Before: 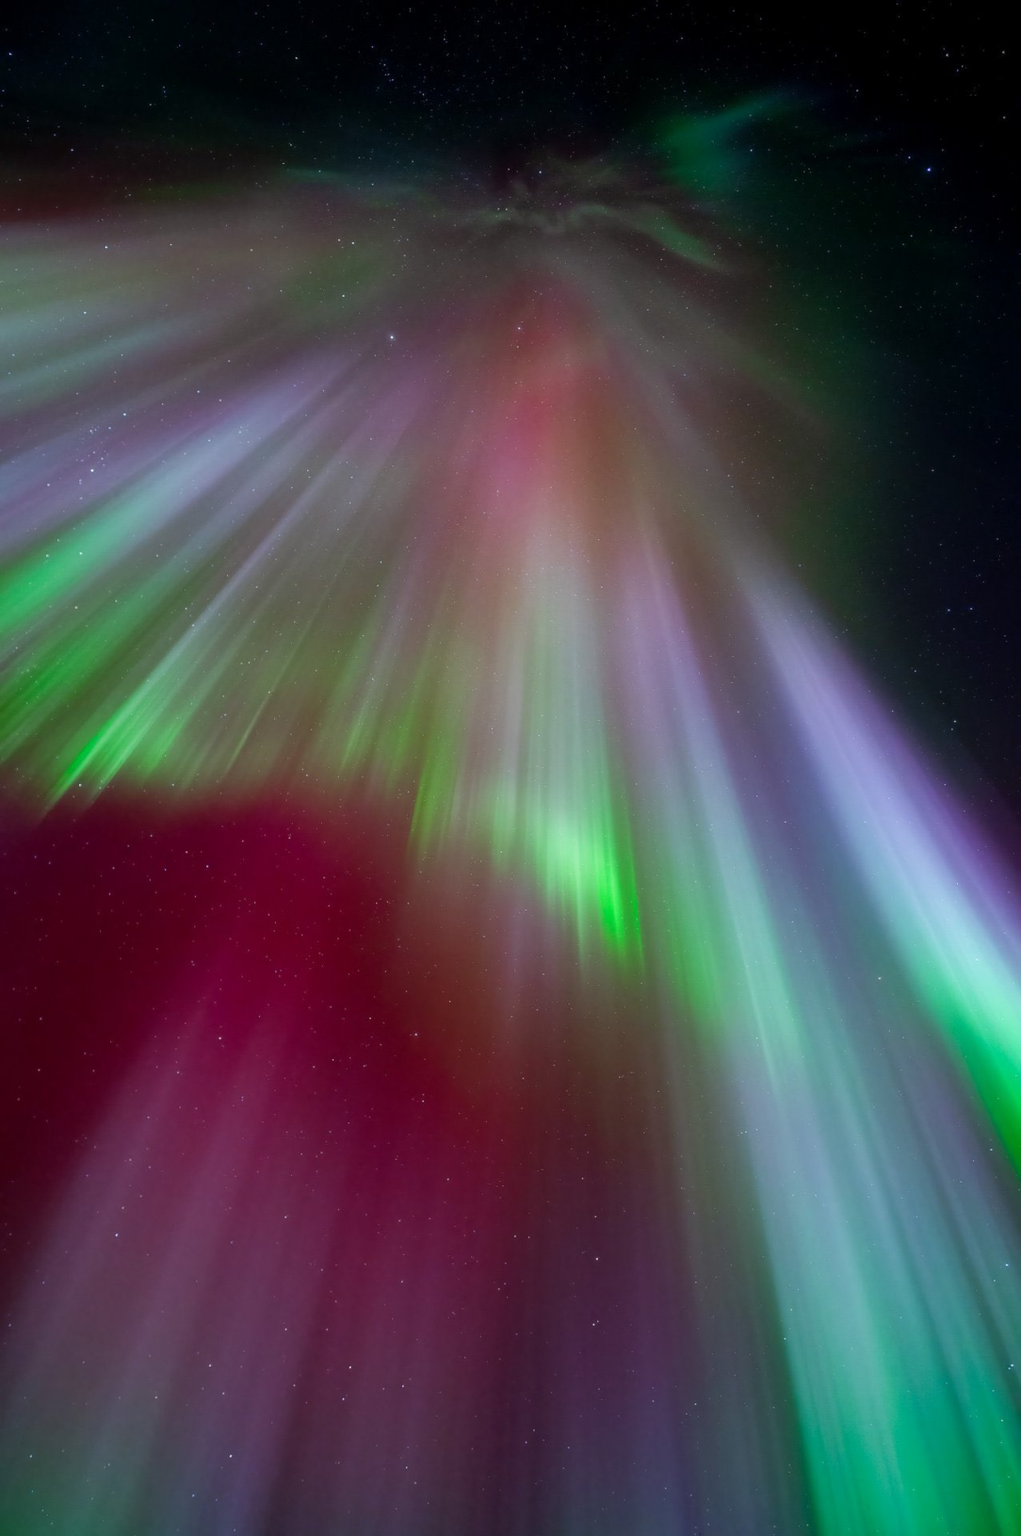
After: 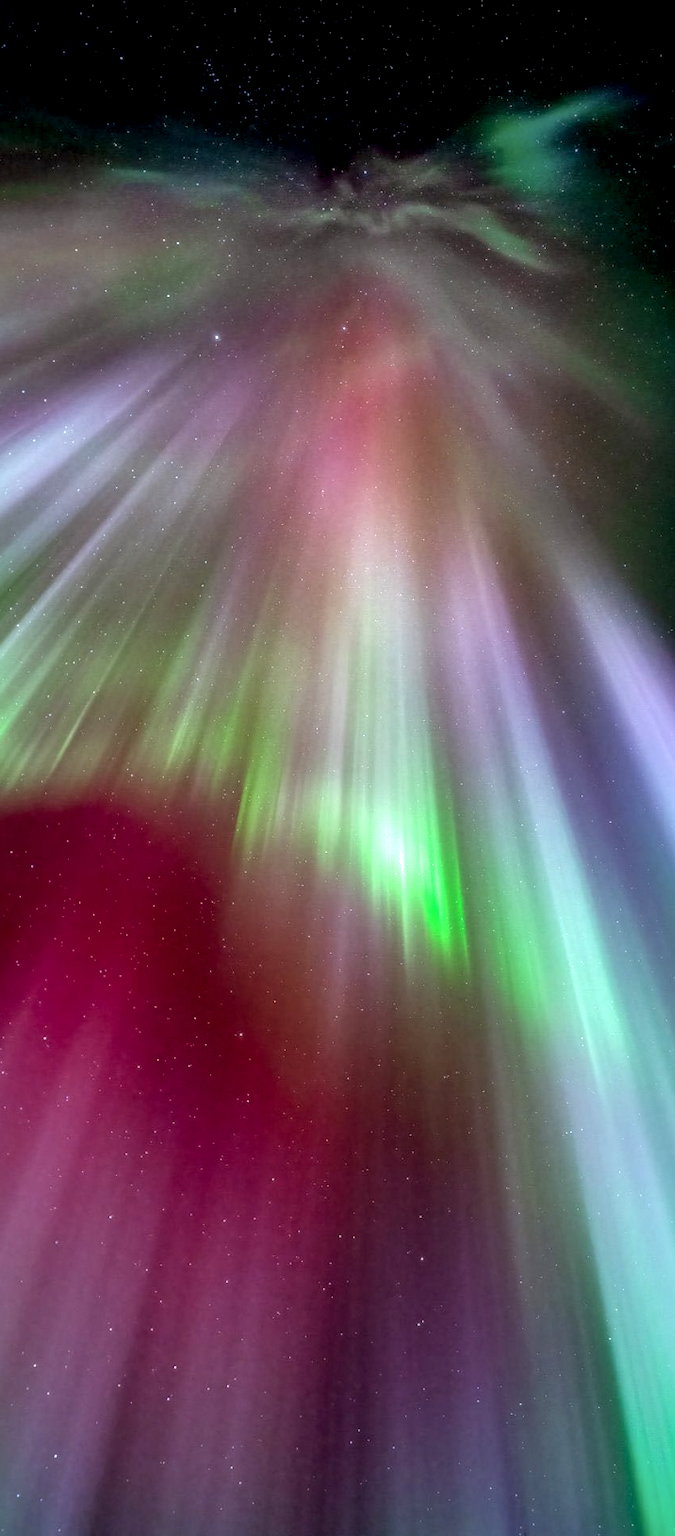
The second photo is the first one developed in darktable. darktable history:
shadows and highlights: shadows 39.97, highlights -60
local contrast: highlights 16%, detail 185%
exposure: black level correction 0.001, exposure 0.5 EV, compensate highlight preservation false
tone equalizer: on, module defaults
crop: left 17.225%, right 16.54%
